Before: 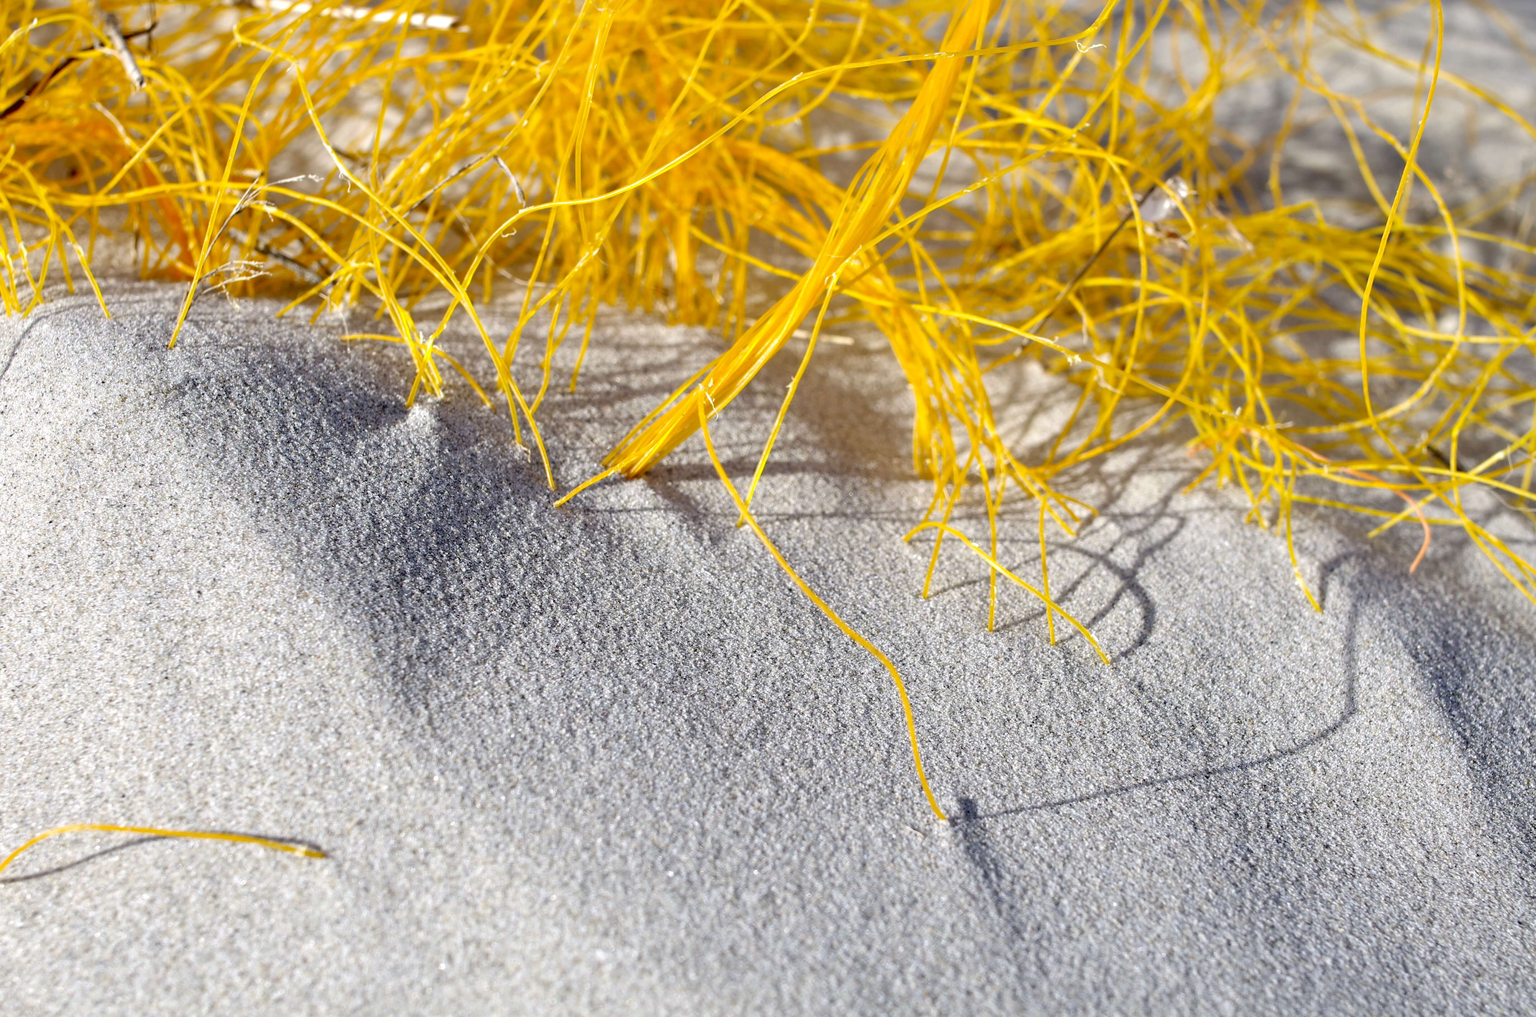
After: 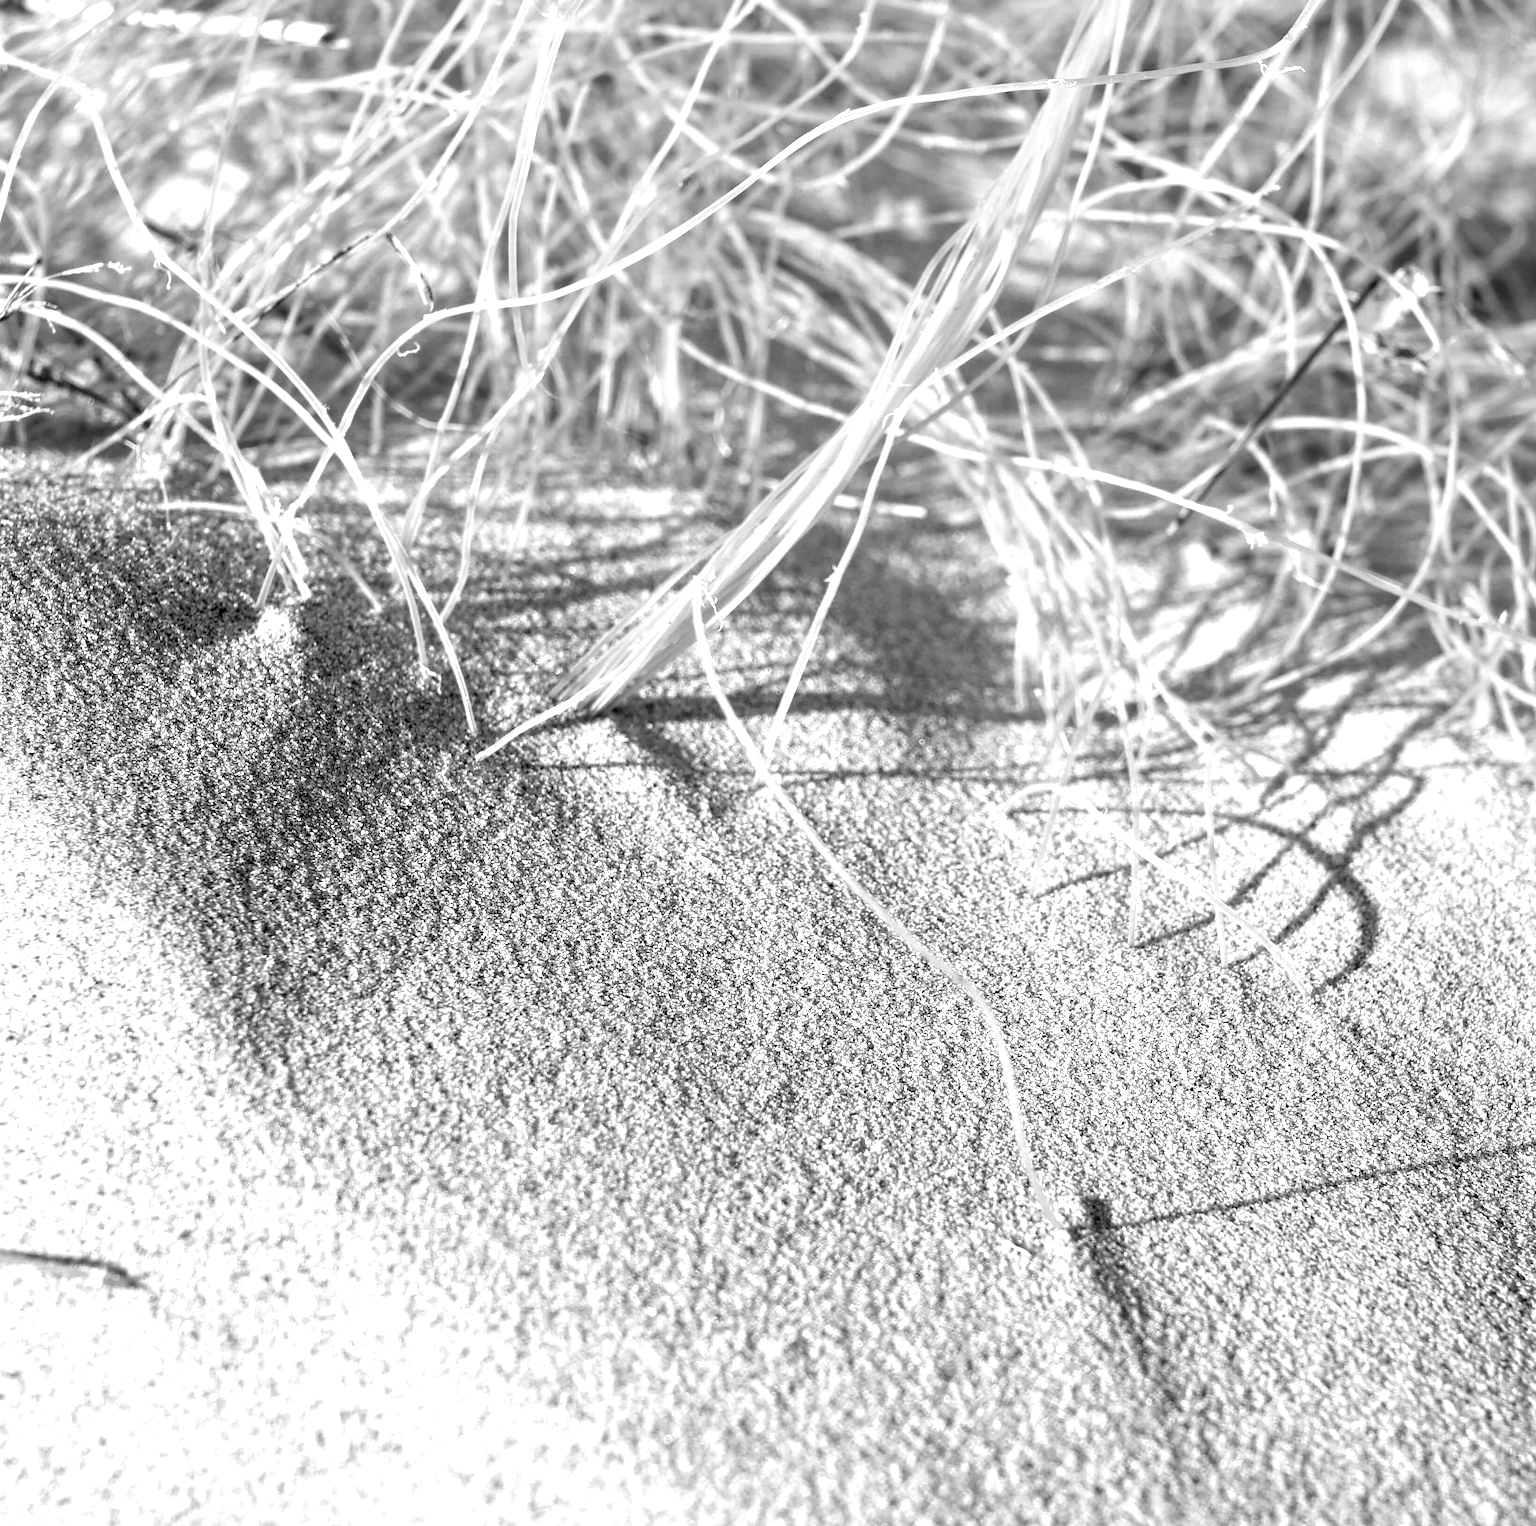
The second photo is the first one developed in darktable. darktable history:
monochrome: a 2.21, b -1.33, size 2.2
sharpen: radius 1.272, amount 0.305, threshold 0
exposure: black level correction 0.009, exposure 0.119 EV, compensate highlight preservation false
local contrast: on, module defaults
crop: left 15.419%, right 17.914%
white balance: red 1.029, blue 0.92
color balance rgb: linear chroma grading › shadows -40%, linear chroma grading › highlights 40%, linear chroma grading › global chroma 45%, linear chroma grading › mid-tones -30%, perceptual saturation grading › global saturation 55%, perceptual saturation grading › highlights -50%, perceptual saturation grading › mid-tones 40%, perceptual saturation grading › shadows 30%, perceptual brilliance grading › global brilliance 20%, perceptual brilliance grading › shadows -40%, global vibrance 35%
